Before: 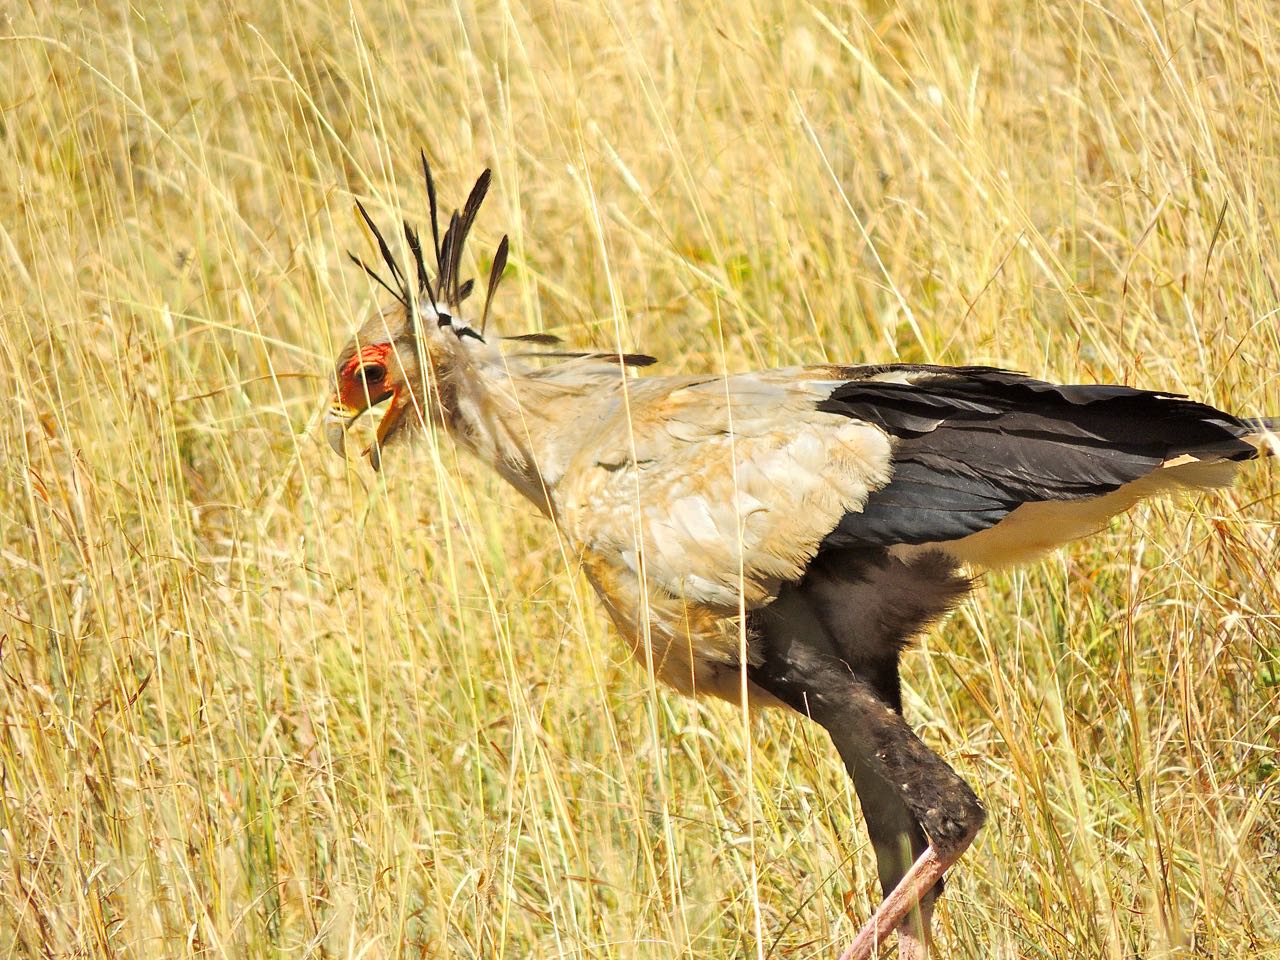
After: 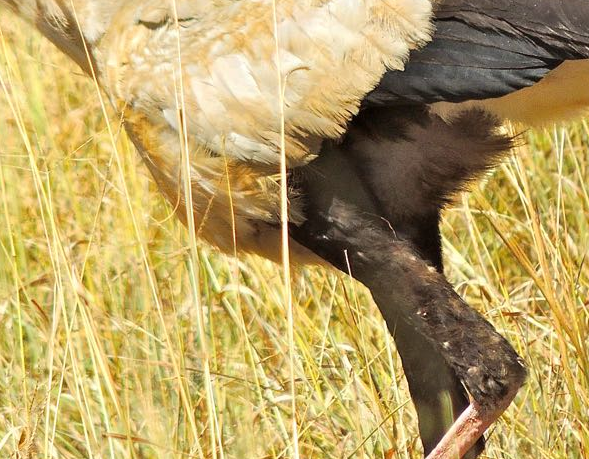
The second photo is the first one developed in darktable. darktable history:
crop: left 35.874%, top 46.05%, right 18.069%, bottom 6.043%
